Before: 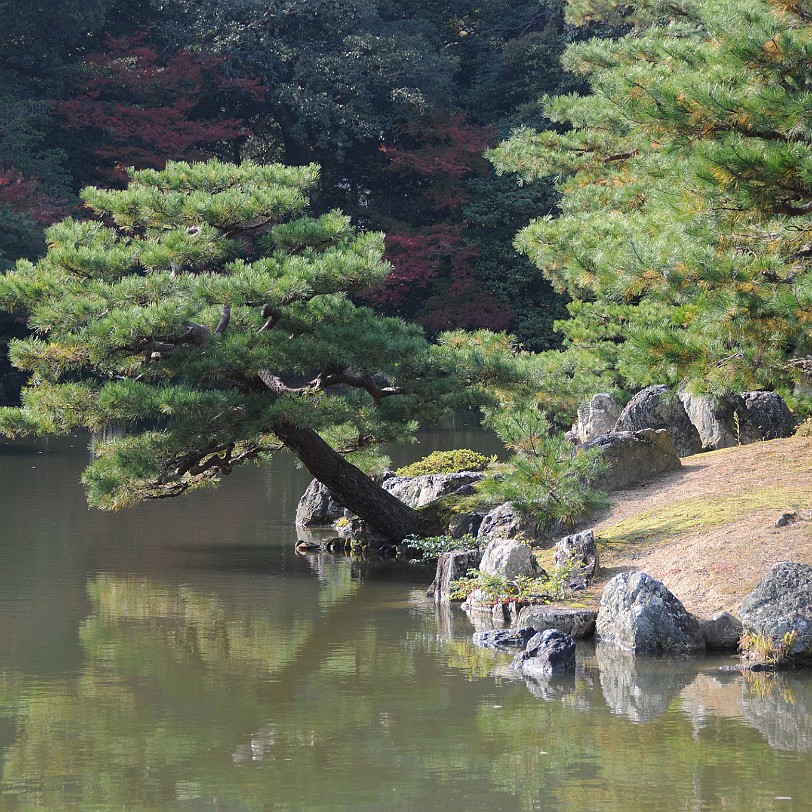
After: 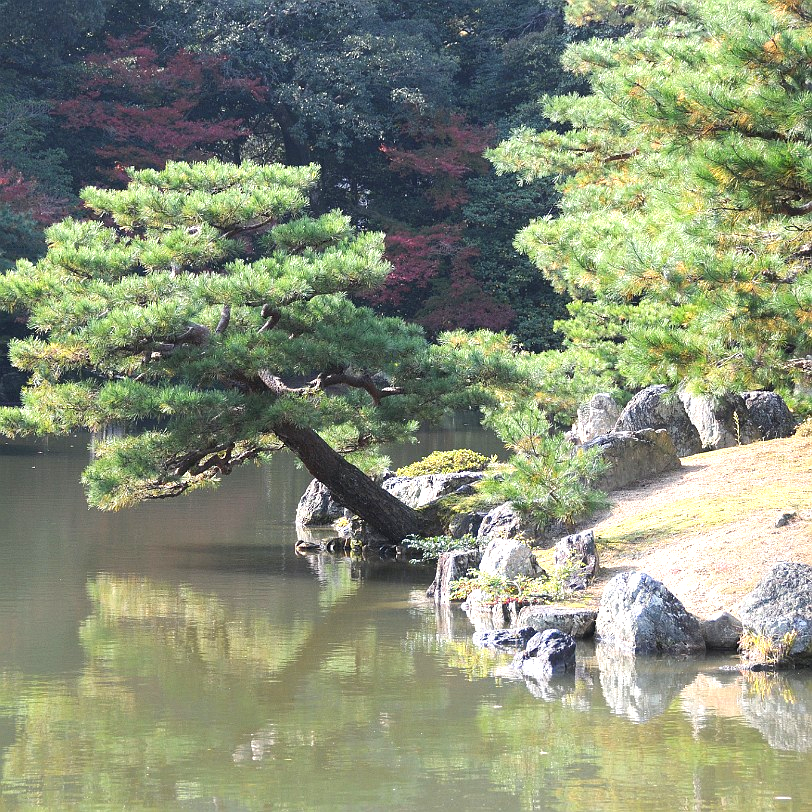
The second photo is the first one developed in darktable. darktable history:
exposure: black level correction 0, exposure 0.954 EV, compensate exposure bias true, compensate highlight preservation false
